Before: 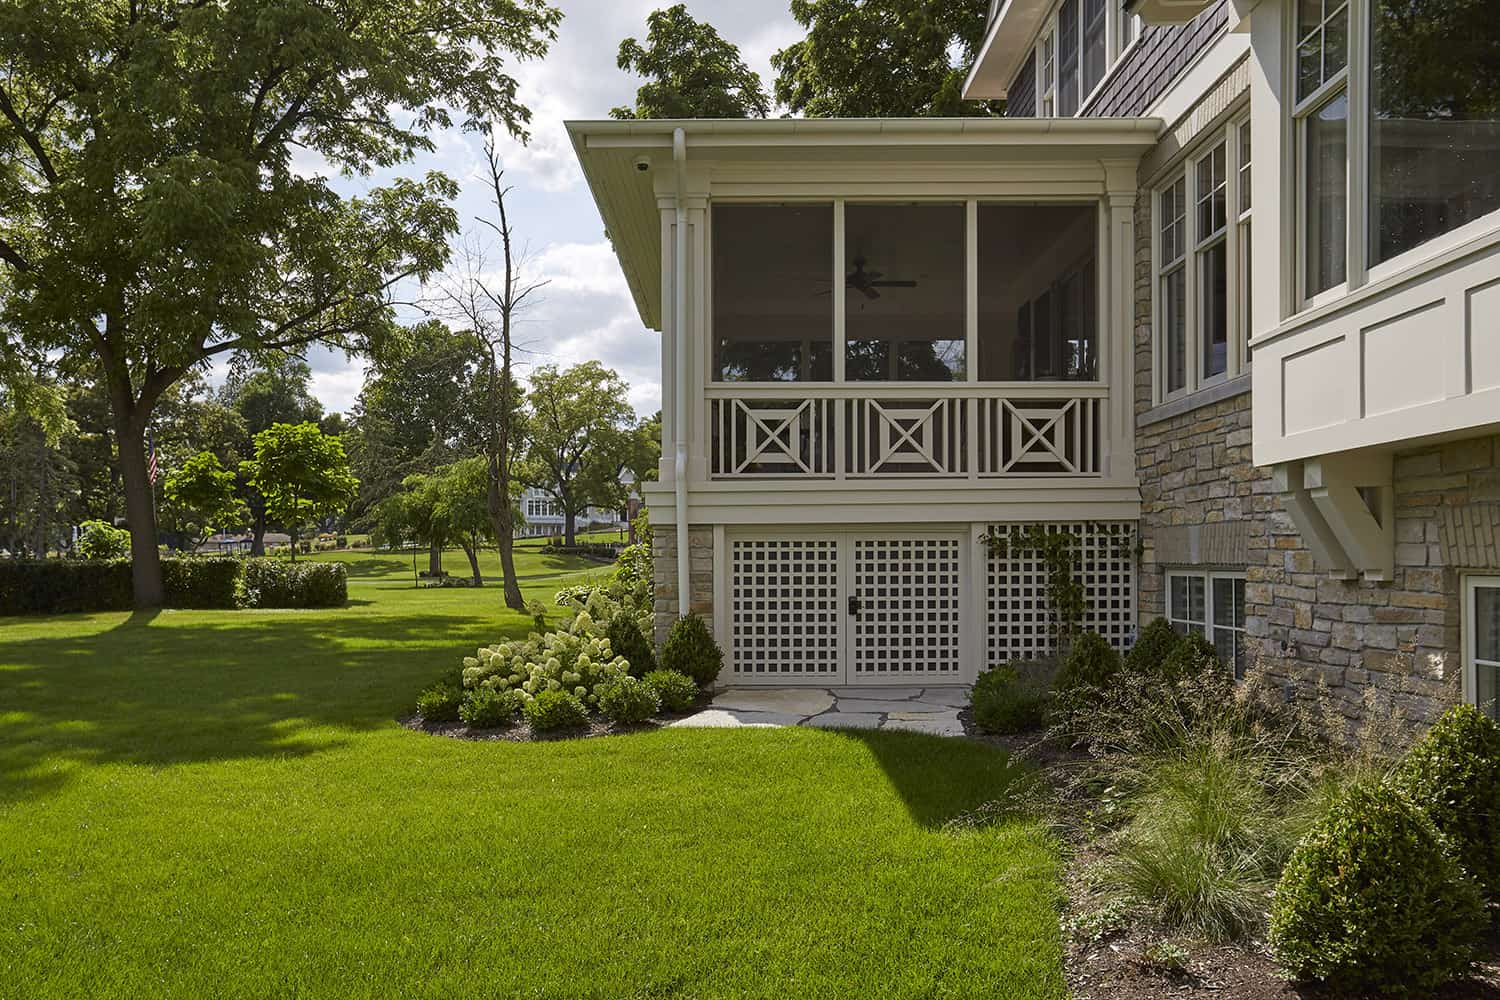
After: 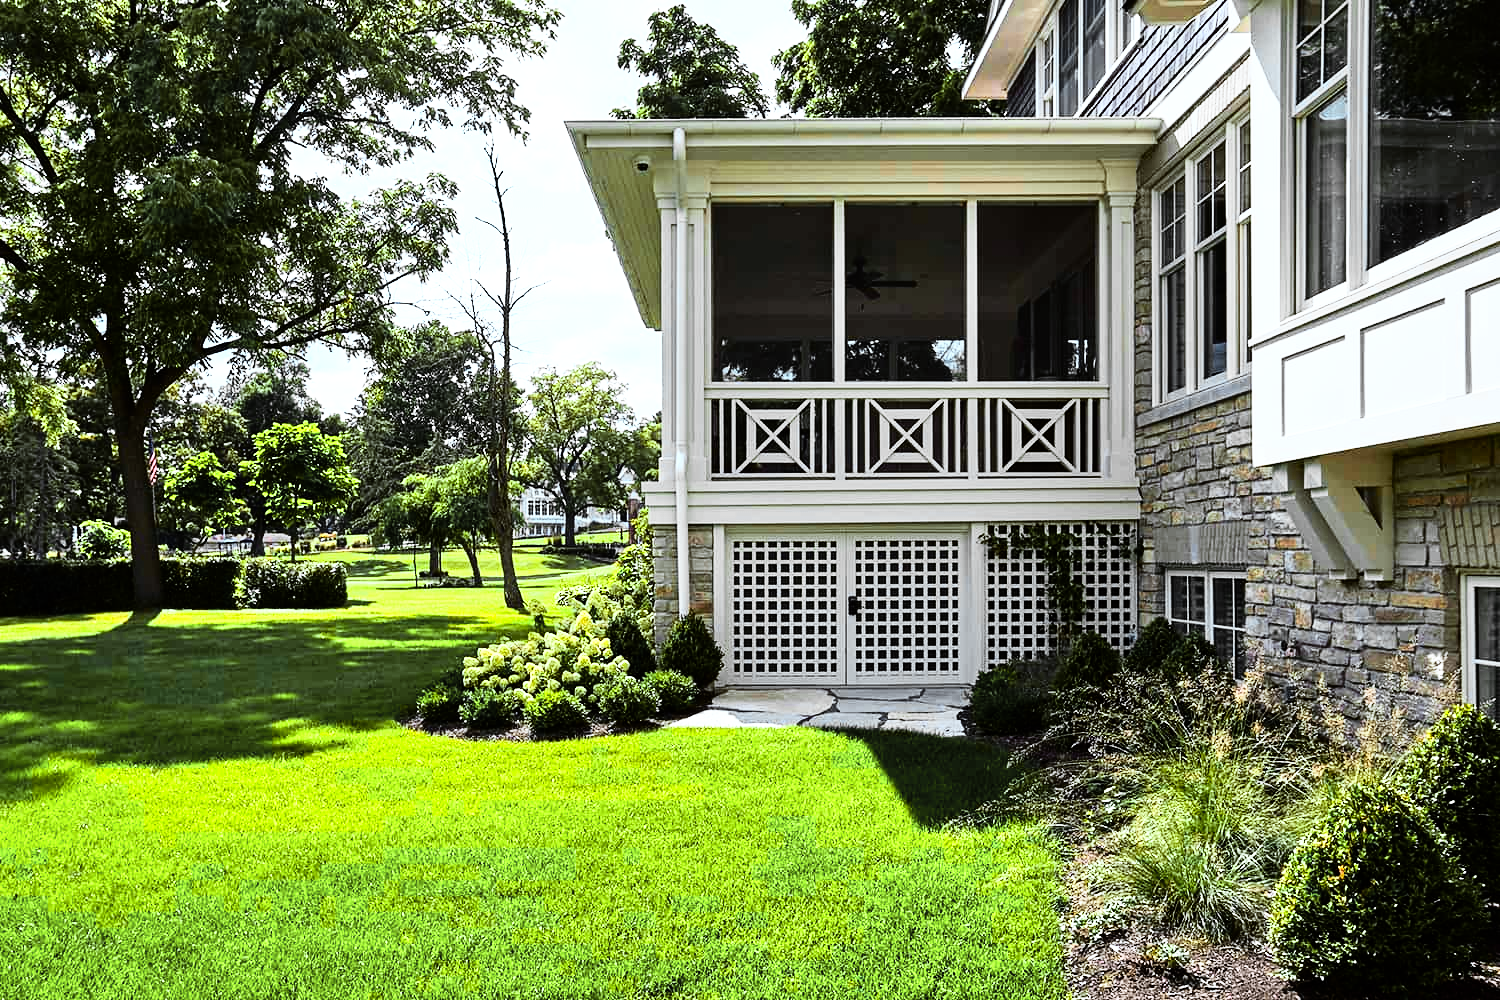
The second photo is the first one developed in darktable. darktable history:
color zones: curves: ch0 [(0.257, 0.558) (0.75, 0.565)]; ch1 [(0.004, 0.857) (0.14, 0.416) (0.257, 0.695) (0.442, 0.032) (0.736, 0.266) (0.891, 0.741)]; ch2 [(0, 0.623) (0.112, 0.436) (0.271, 0.474) (0.516, 0.64) (0.743, 0.286)]
white balance: red 0.924, blue 1.095
rgb curve: curves: ch0 [(0, 0) (0.21, 0.15) (0.24, 0.21) (0.5, 0.75) (0.75, 0.96) (0.89, 0.99) (1, 1)]; ch1 [(0, 0.02) (0.21, 0.13) (0.25, 0.2) (0.5, 0.67) (0.75, 0.9) (0.89, 0.97) (1, 1)]; ch2 [(0, 0.02) (0.21, 0.13) (0.25, 0.2) (0.5, 0.67) (0.75, 0.9) (0.89, 0.97) (1, 1)], compensate middle gray true
rotate and perspective: automatic cropping off
